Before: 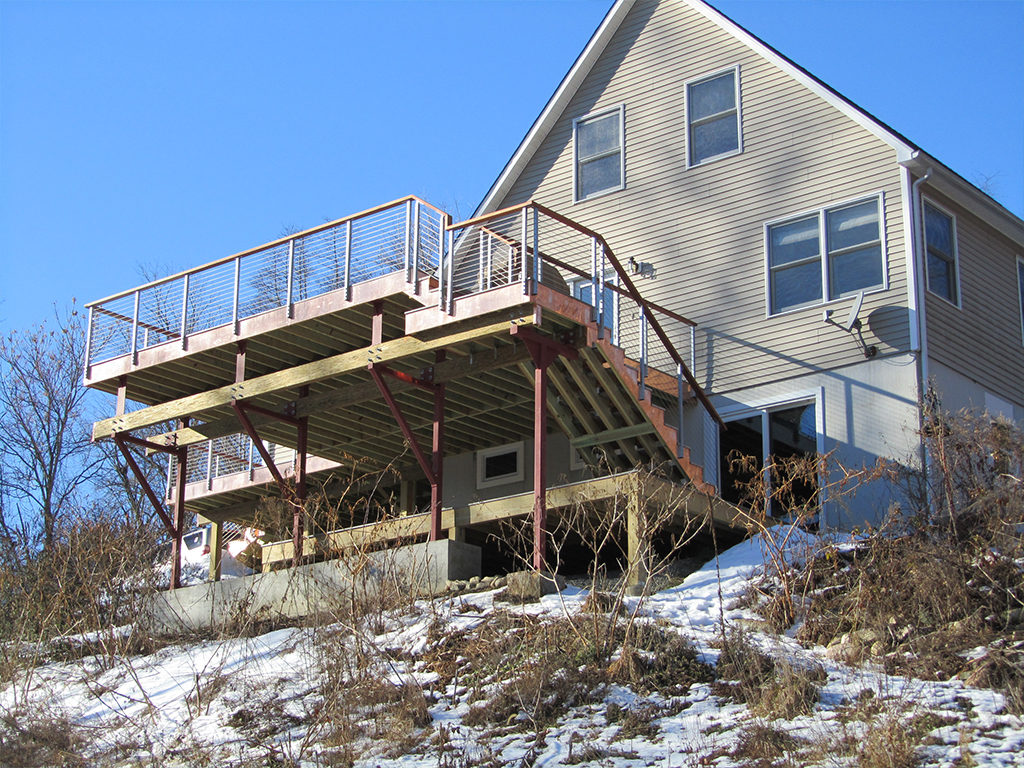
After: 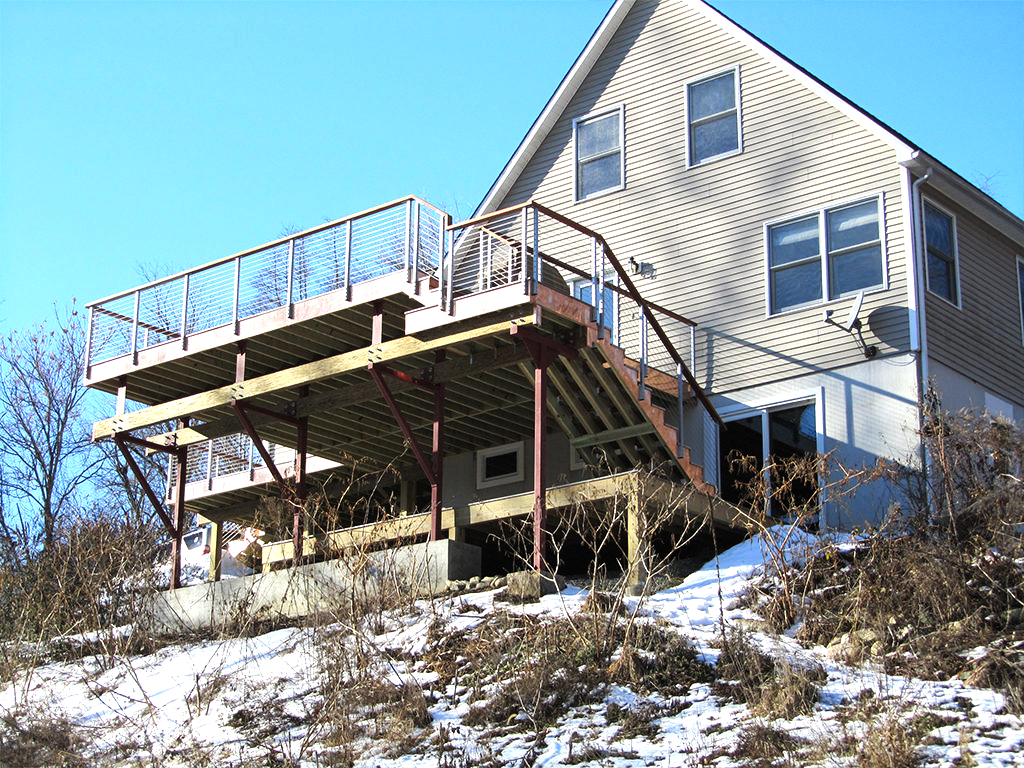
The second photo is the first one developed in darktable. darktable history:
tone equalizer: -8 EV -0.75 EV, -7 EV -0.7 EV, -6 EV -0.6 EV, -5 EV -0.4 EV, -3 EV 0.4 EV, -2 EV 0.6 EV, -1 EV 0.7 EV, +0 EV 0.75 EV, edges refinement/feathering 500, mask exposure compensation -1.57 EV, preserve details no
color zones: curves: ch0 [(0.068, 0.464) (0.25, 0.5) (0.48, 0.508) (0.75, 0.536) (0.886, 0.476) (0.967, 0.456)]; ch1 [(0.066, 0.456) (0.25, 0.5) (0.616, 0.508) (0.746, 0.56) (0.934, 0.444)]
